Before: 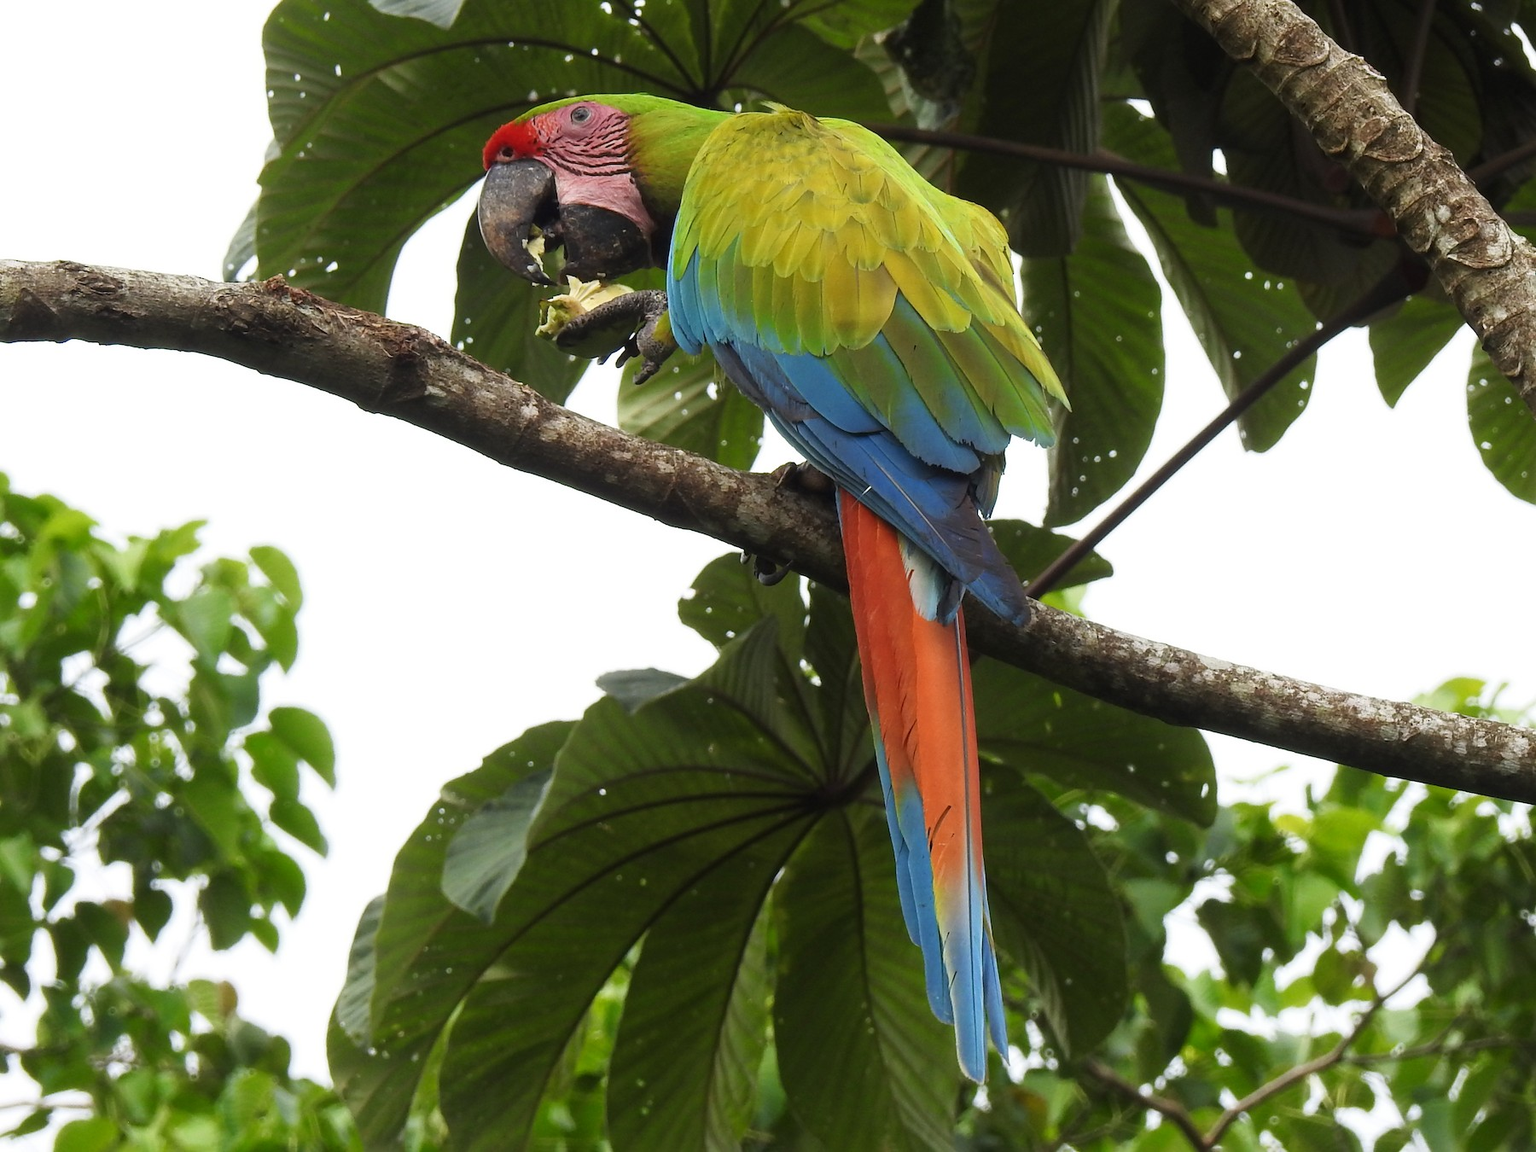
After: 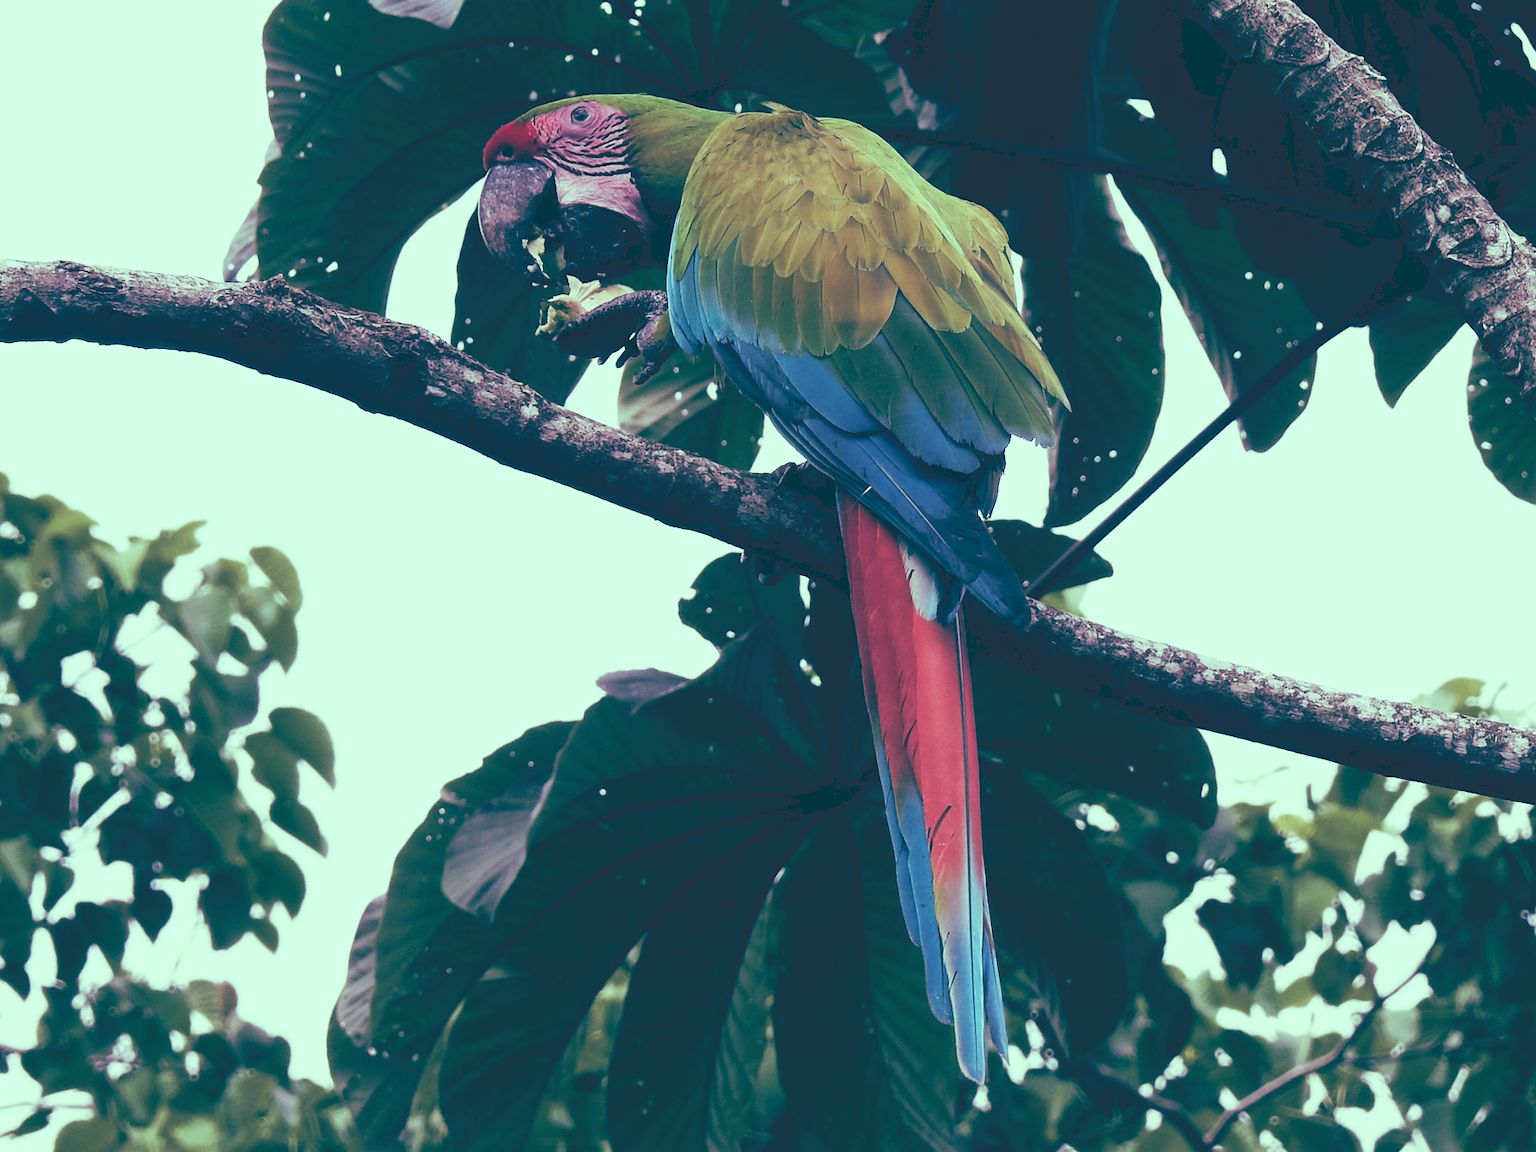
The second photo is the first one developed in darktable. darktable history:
tone curve: curves: ch0 [(0, 0) (0.003, 0.183) (0.011, 0.183) (0.025, 0.184) (0.044, 0.188) (0.069, 0.197) (0.1, 0.204) (0.136, 0.212) (0.177, 0.226) (0.224, 0.24) (0.277, 0.273) (0.335, 0.322) (0.399, 0.388) (0.468, 0.468) (0.543, 0.579) (0.623, 0.686) (0.709, 0.792) (0.801, 0.877) (0.898, 0.939) (1, 1)], preserve colors none
color look up table: target L [96.33, 90.68, 85.58, 87.95, 72.97, 57.99, 52.92, 53.02, 48.17, 45.69, 29.69, 27.48, 6.868, 200.75, 87.78, 73.72, 65.84, 70.67, 59.57, 47.21, 43.56, 42.82, 41.51, 37.76, 36.06, 24.71, 18.75, 10.87, 88.96, 72.95, 81.09, 72.62, 58.29, 66.89, 52.84, 44.19, 47.85, 35.99, 40.06, 20.32, 22.56, 11.97, 7.404, 92.63, 83.69, 66.86, 55.83, 58.04, 38.89], target a [-41.65, -44.12, -27.59, -50.15, -16.56, -12.52, -24.97, 4.004, -17.75, 3.868, -25.58, -38.35, -16.11, 0, -22.78, 2.63, 7.732, 10.73, 7.287, 51.03, 43.13, 23.41, 21.32, 6.582, 31.02, 22.82, -50.31, -27.22, -25.54, 6.26, -2.193, -1.621, 4.6, -16.12, 36.44, 28.61, 11.44, 9.683, 21.19, -37.97, 1.08, -27.84, -14.49, -50.62, -44.2, -16.55, -20.38, -15.91, -8.806], target b [19.11, 39.38, 33.86, 25.77, 7.894, 19.04, 12.75, 13.01, 1.09, -5.38, -14.81, -11.79, -34.43, -0.001, 12.14, 6.504, 23.8, -2.588, -6.462, 12.57, -6.281, -9.135, 1.707, -16.15, -15.38, -11.64, -20.12, -34.8, 4.179, -6.236, -6.034, -20.11, -23.89, -27.5, -25.47, -24.32, -43.81, -23.28, -56.12, -26.31, -41.84, -41.05, -44.37, 13.55, -1.366, -10.16, -9.151, -25.02, -27.47], num patches 49
